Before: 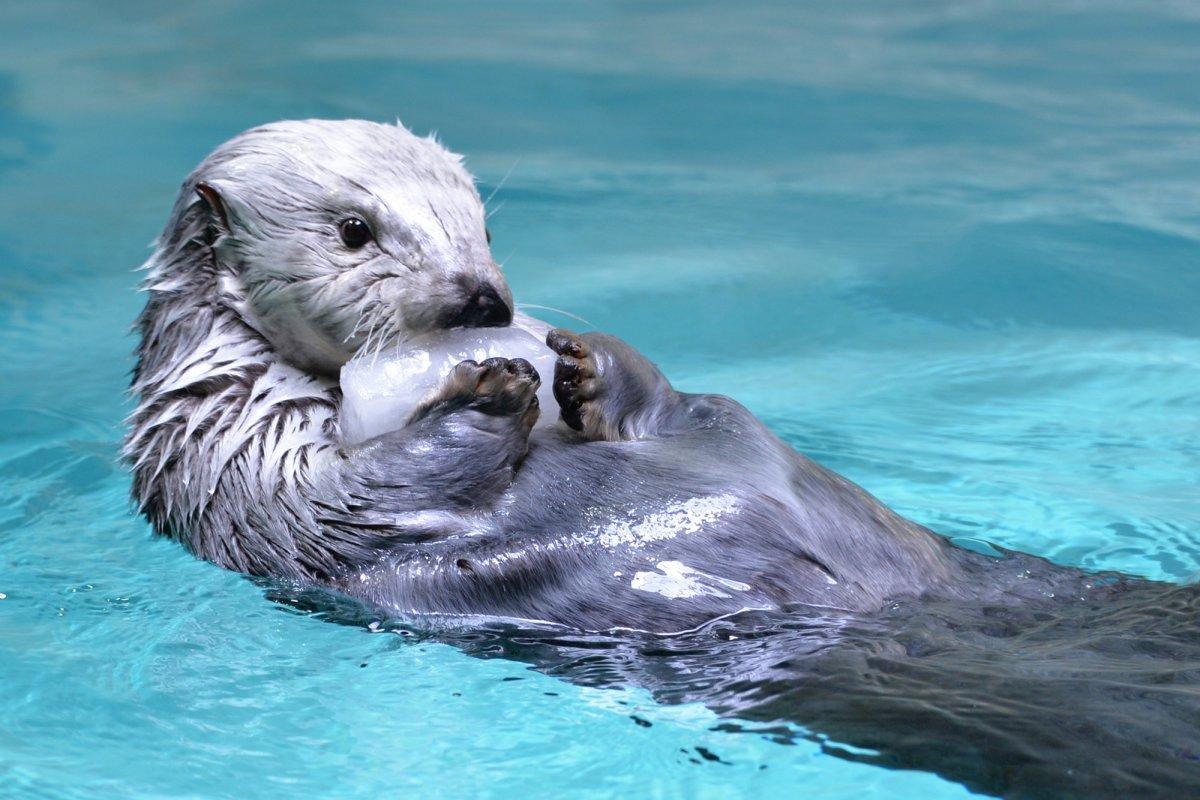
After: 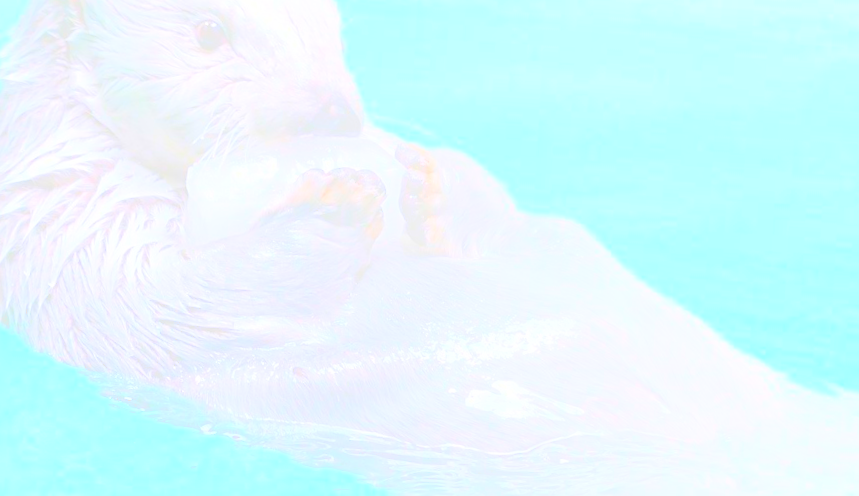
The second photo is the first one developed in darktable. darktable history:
crop and rotate: angle -3.37°, left 9.79%, top 20.73%, right 12.42%, bottom 11.82%
bloom: size 70%, threshold 25%, strength 70%
sharpen: on, module defaults
white balance: emerald 1
